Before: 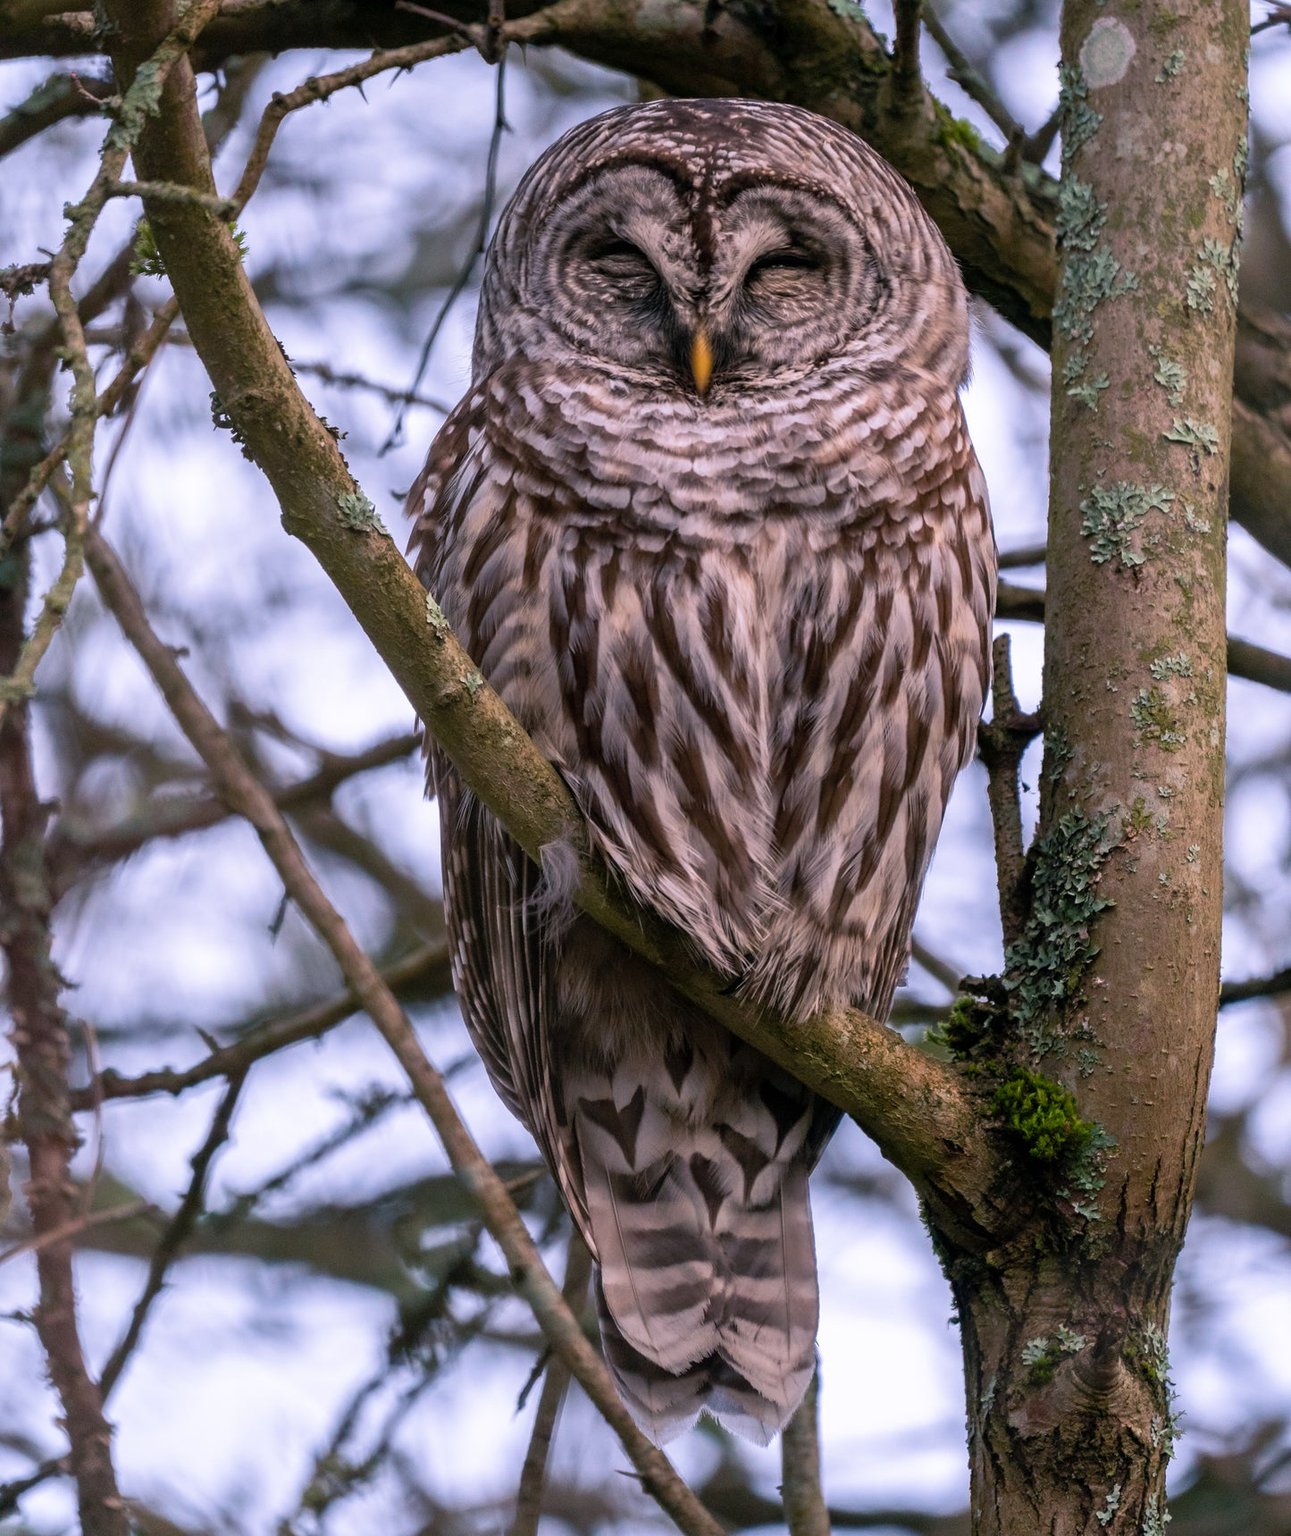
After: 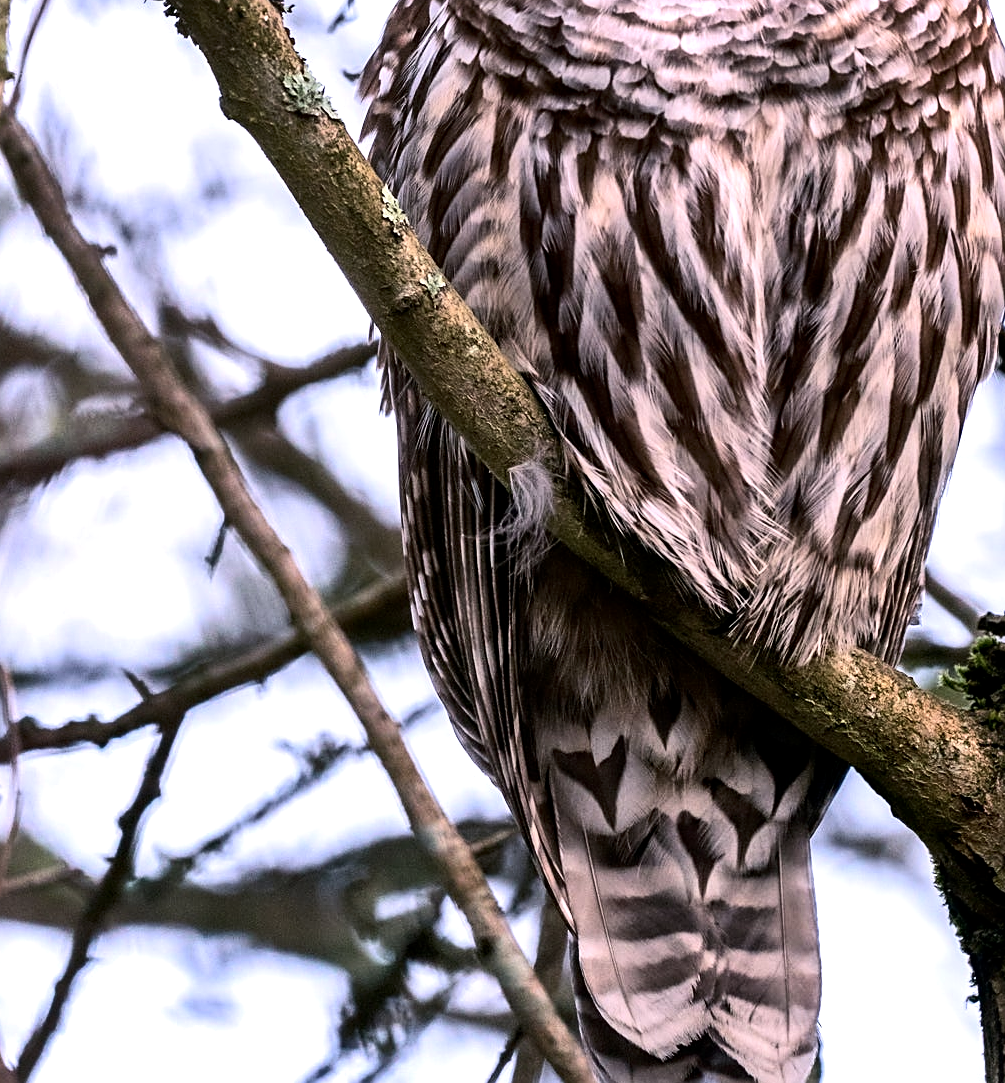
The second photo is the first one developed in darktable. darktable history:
shadows and highlights: low approximation 0.01, soften with gaussian
crop: left 6.639%, top 27.884%, right 23.763%, bottom 9.077%
tone equalizer: -8 EV -0.747 EV, -7 EV -0.73 EV, -6 EV -0.566 EV, -5 EV -0.388 EV, -3 EV 0.373 EV, -2 EV 0.6 EV, -1 EV 0.696 EV, +0 EV 0.745 EV, edges refinement/feathering 500, mask exposure compensation -1.57 EV, preserve details no
local contrast: highlights 103%, shadows 98%, detail 119%, midtone range 0.2
tone curve: curves: ch0 [(0, 0) (0.004, 0.001) (0.133, 0.112) (0.325, 0.362) (0.832, 0.893) (1, 1)], color space Lab, independent channels, preserve colors none
sharpen: on, module defaults
